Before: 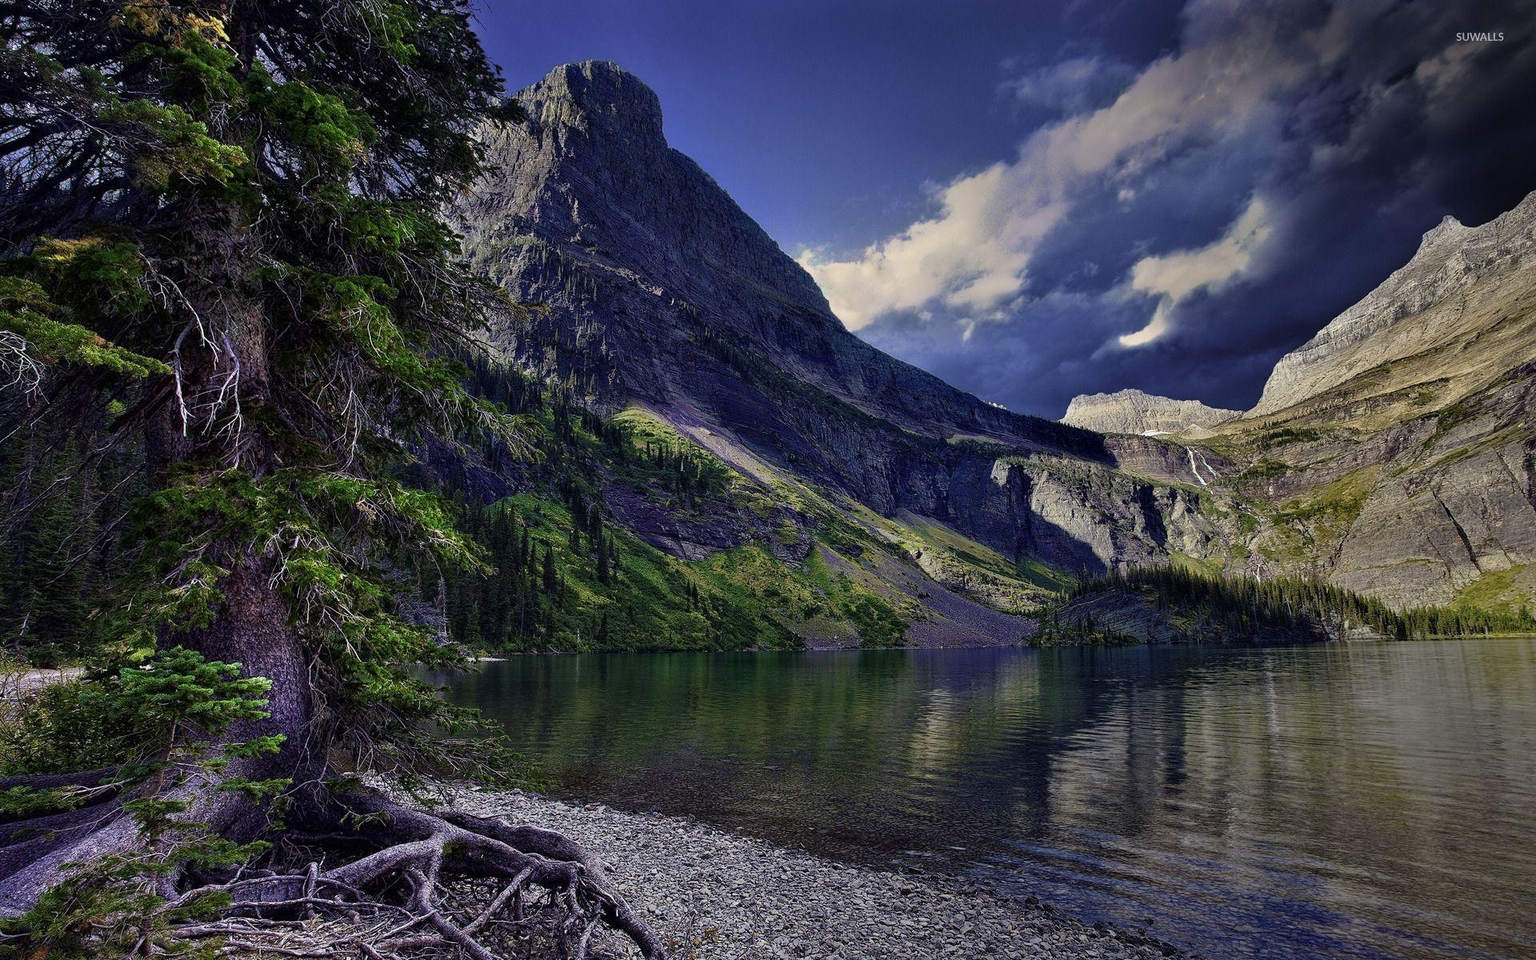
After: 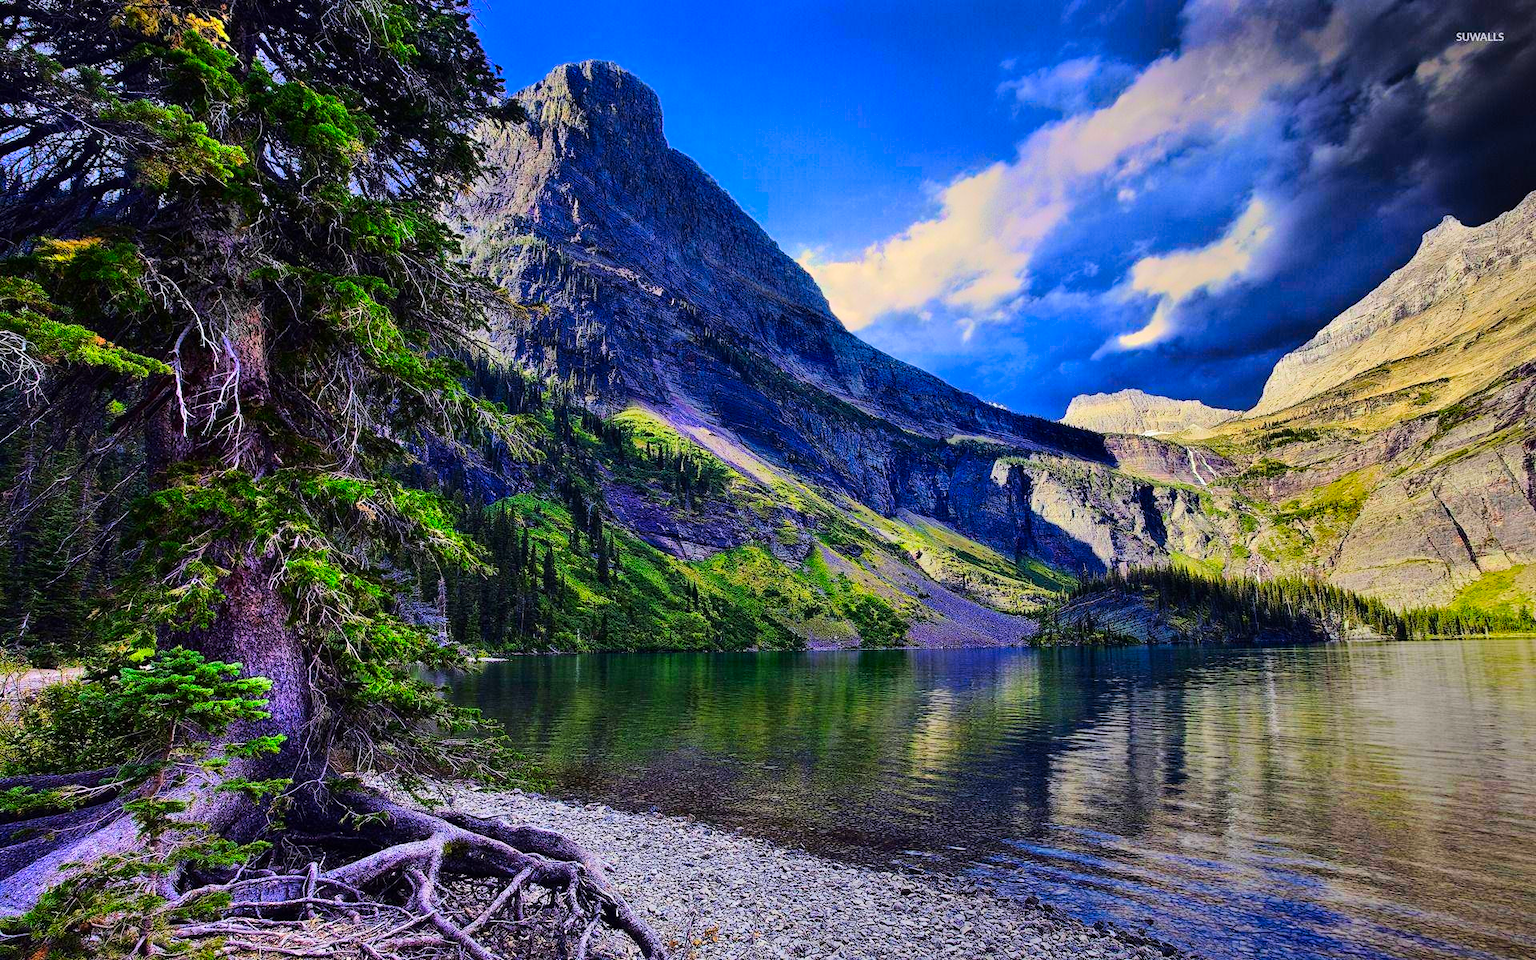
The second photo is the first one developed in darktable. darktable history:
color correction: highlights b* 0.023, saturation 1.8
tone equalizer: -7 EV 0.162 EV, -6 EV 0.589 EV, -5 EV 1.15 EV, -4 EV 1.3 EV, -3 EV 1.12 EV, -2 EV 0.6 EV, -1 EV 0.146 EV, edges refinement/feathering 500, mask exposure compensation -1.57 EV, preserve details no
